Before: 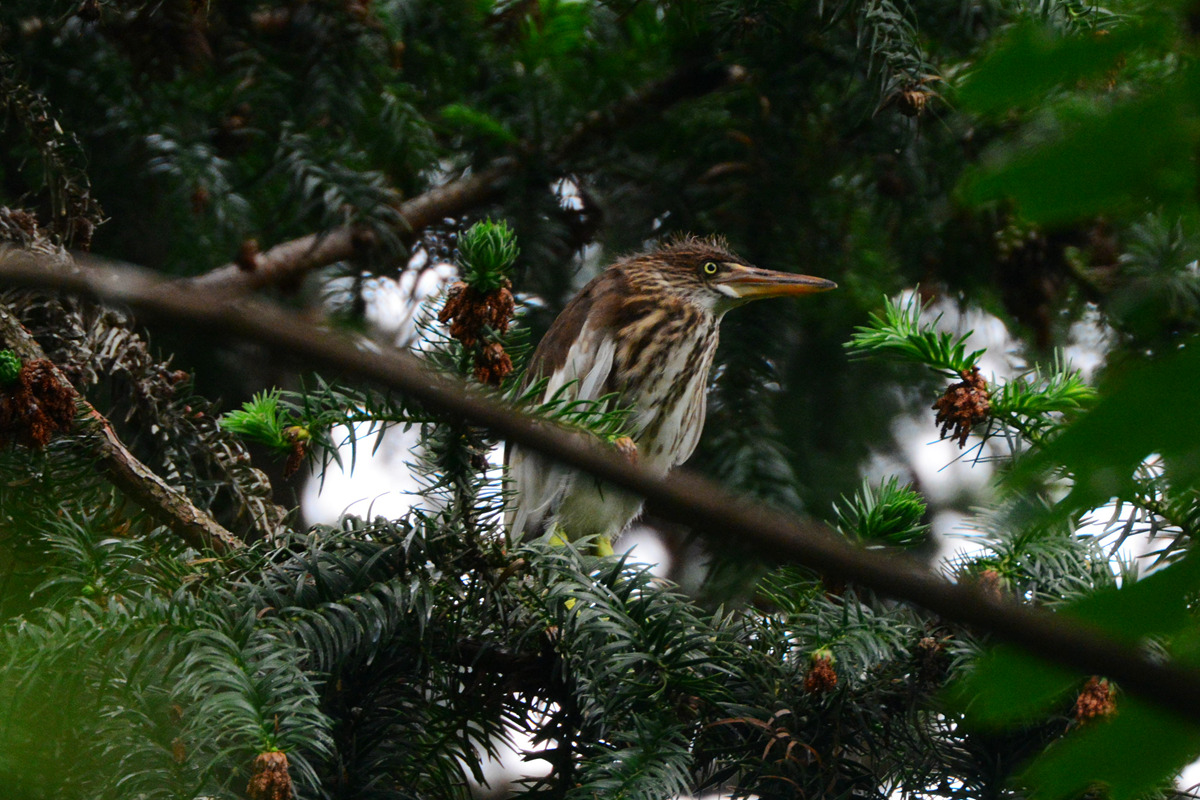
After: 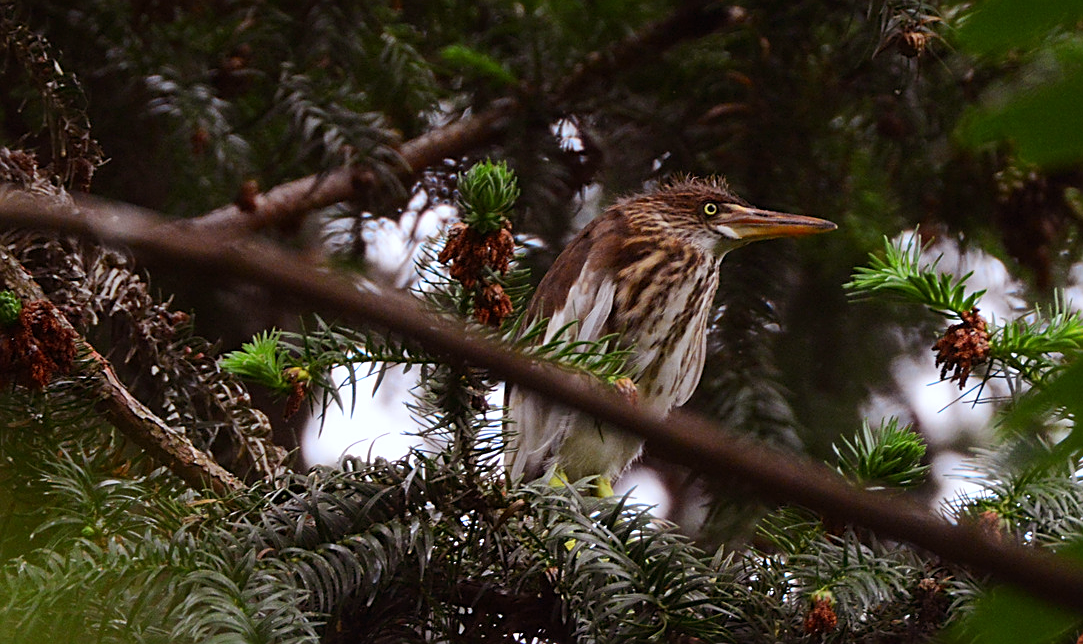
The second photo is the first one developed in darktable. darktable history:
white balance: red 0.974, blue 1.044
sharpen: on, module defaults
rgb levels: mode RGB, independent channels, levels [[0, 0.474, 1], [0, 0.5, 1], [0, 0.5, 1]]
crop: top 7.49%, right 9.717%, bottom 11.943%
